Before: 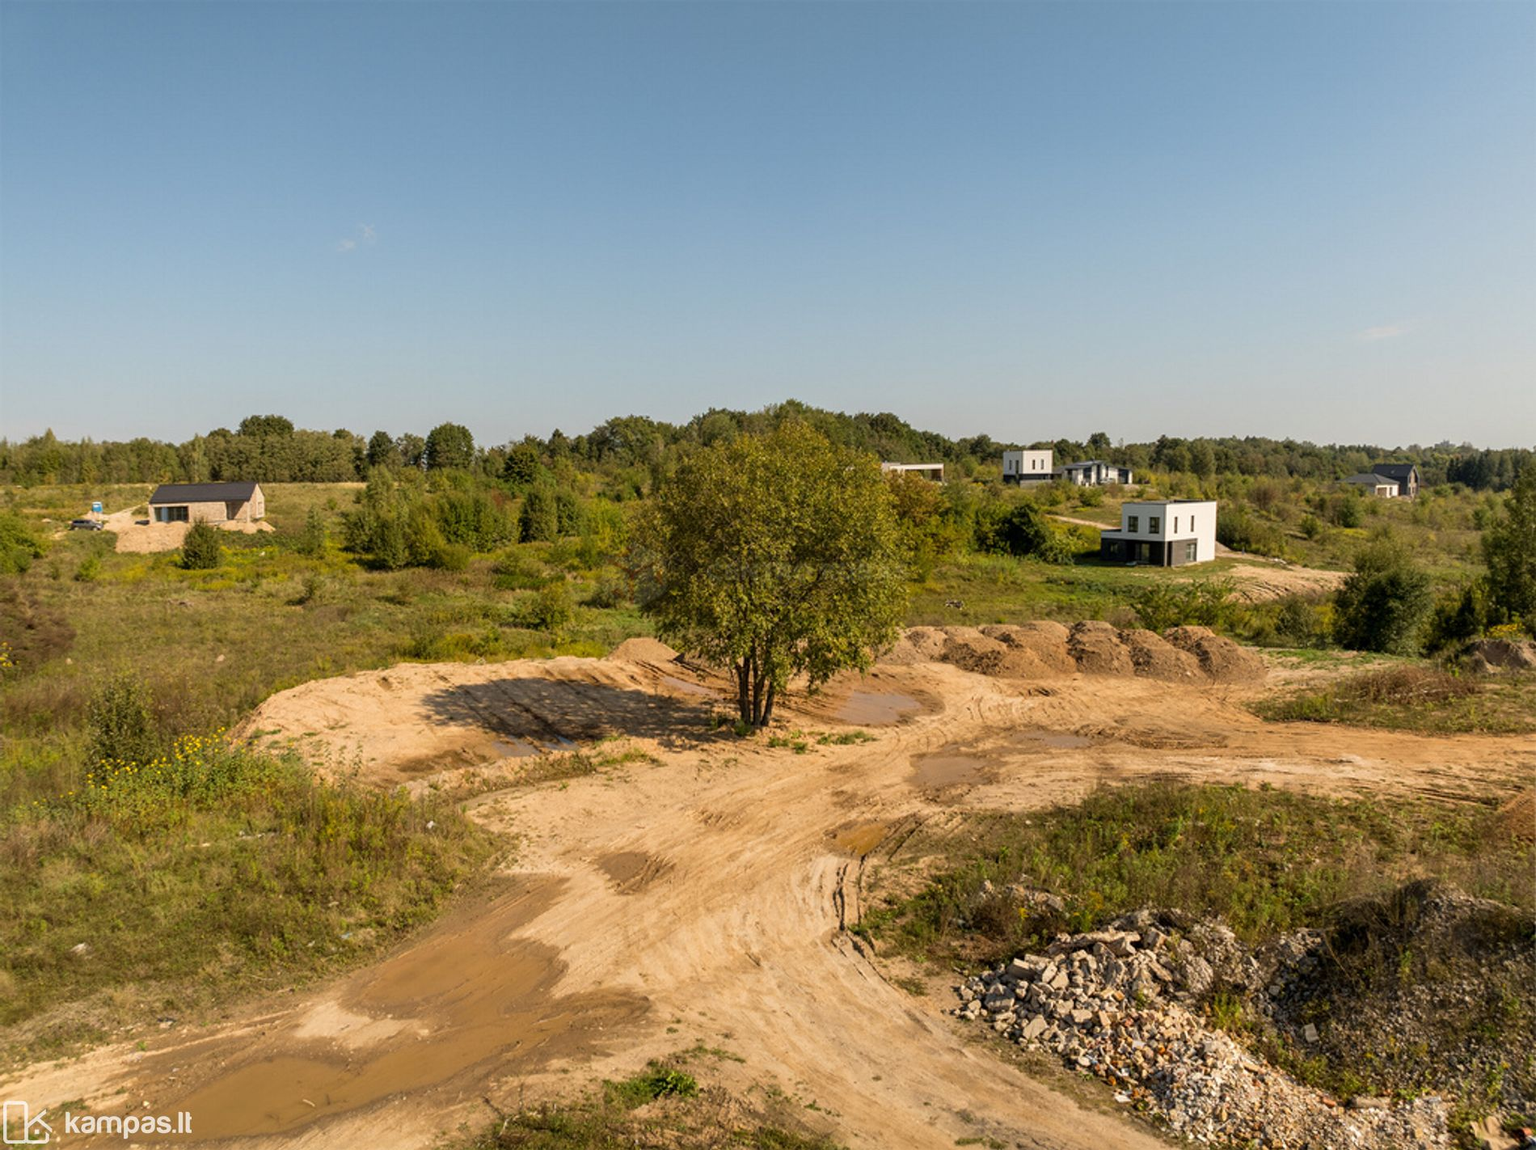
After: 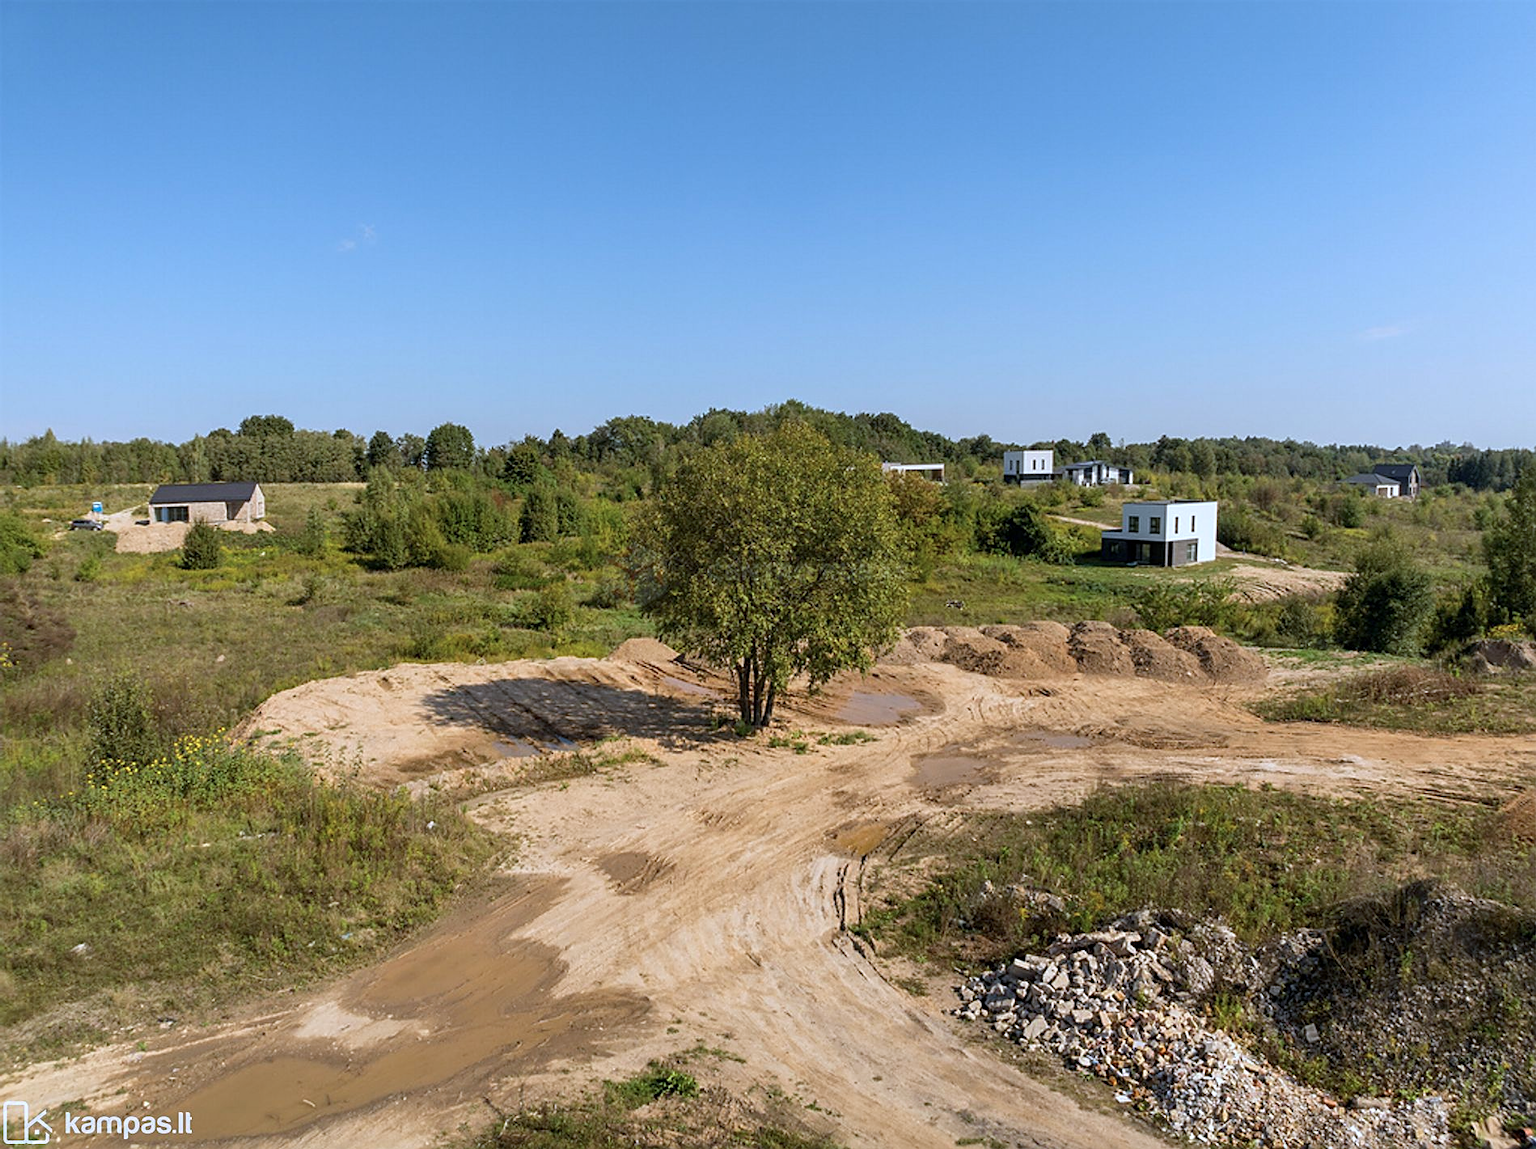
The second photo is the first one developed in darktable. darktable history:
color calibration: illuminant custom, x 0.39, y 0.392, temperature 3856.94 K
sharpen: on, module defaults
